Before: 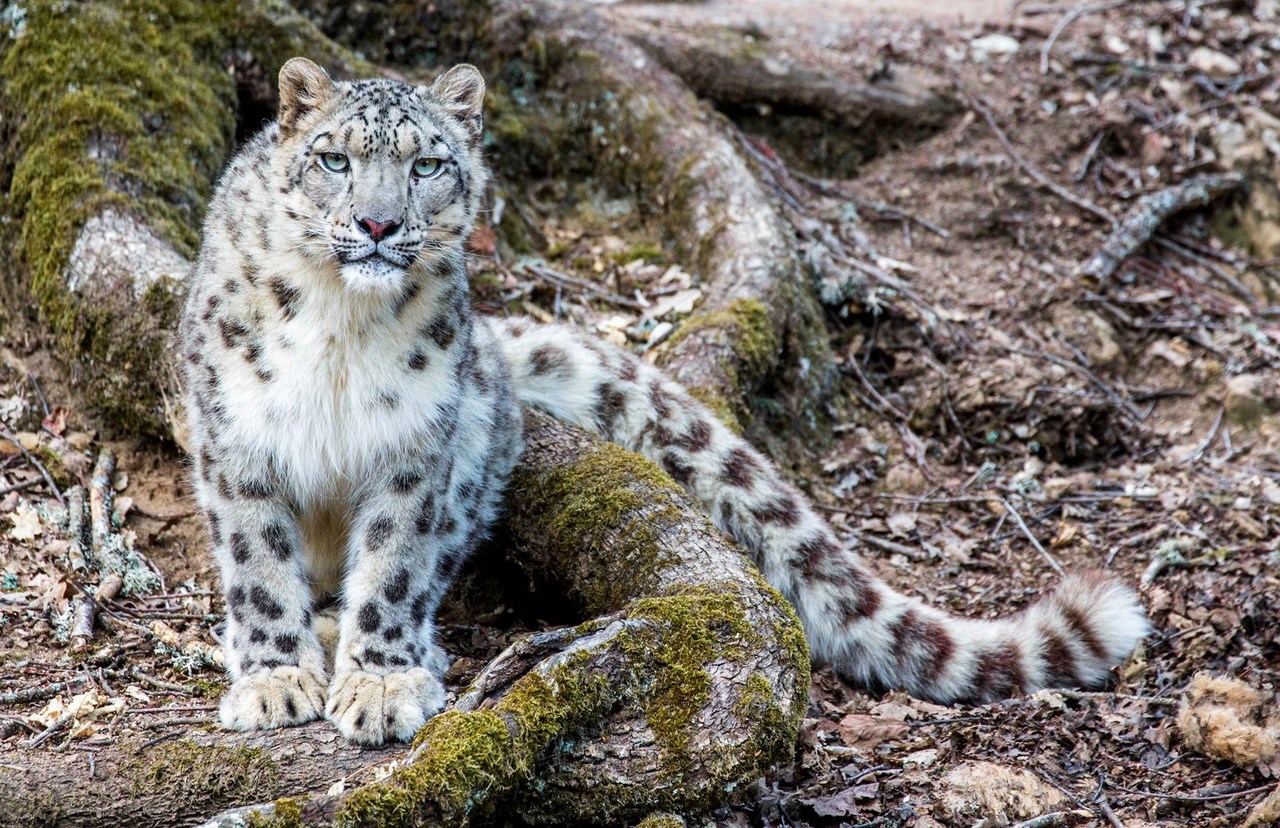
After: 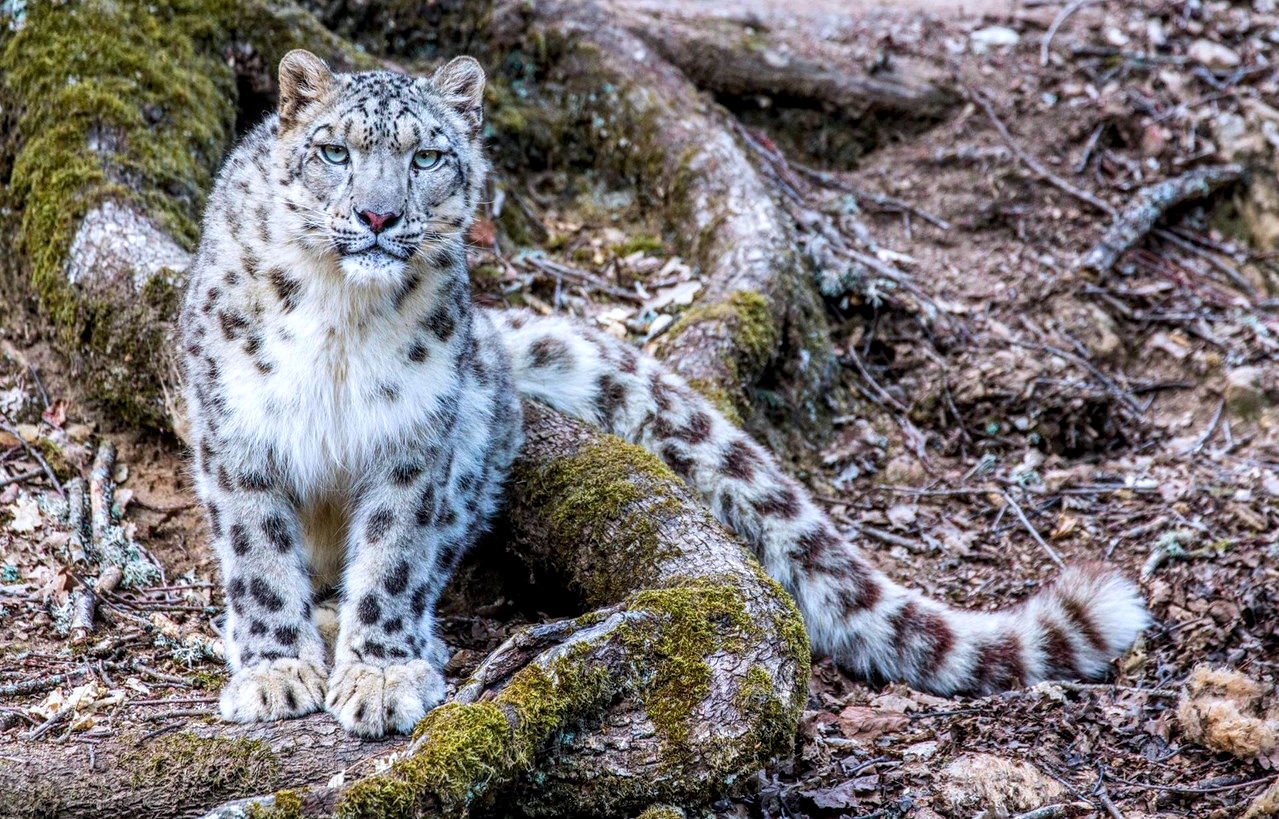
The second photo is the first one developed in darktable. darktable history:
crop: top 1.049%, right 0.001%
contrast brightness saturation: saturation 0.13
color calibration: illuminant as shot in camera, x 0.358, y 0.373, temperature 4628.91 K
local contrast: on, module defaults
